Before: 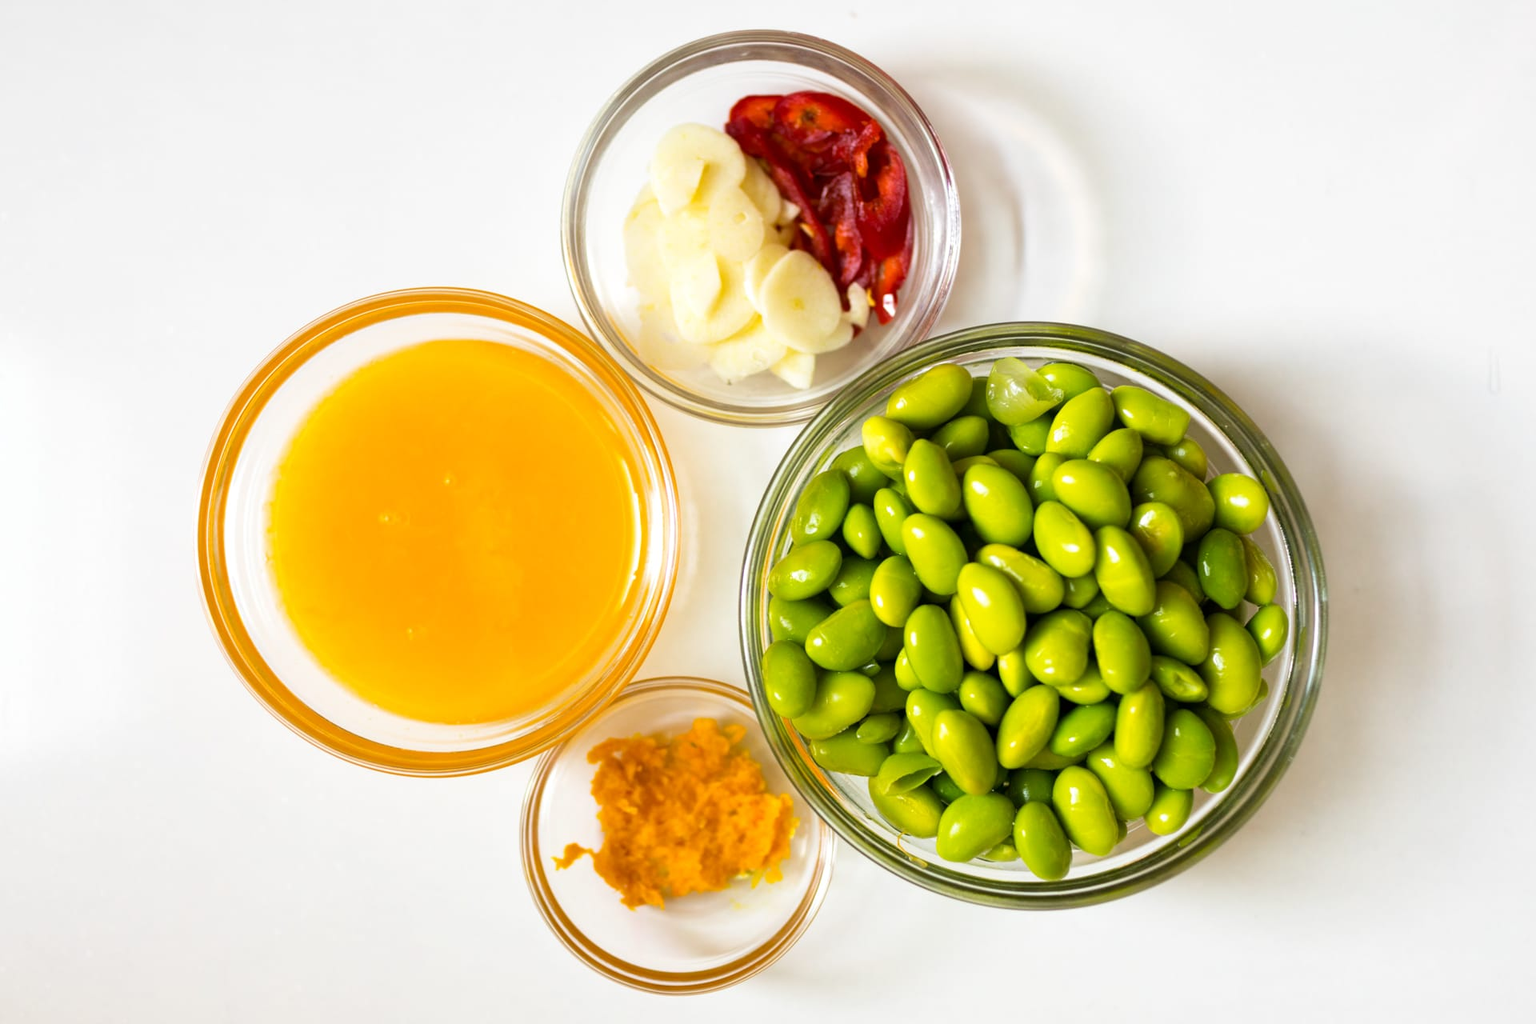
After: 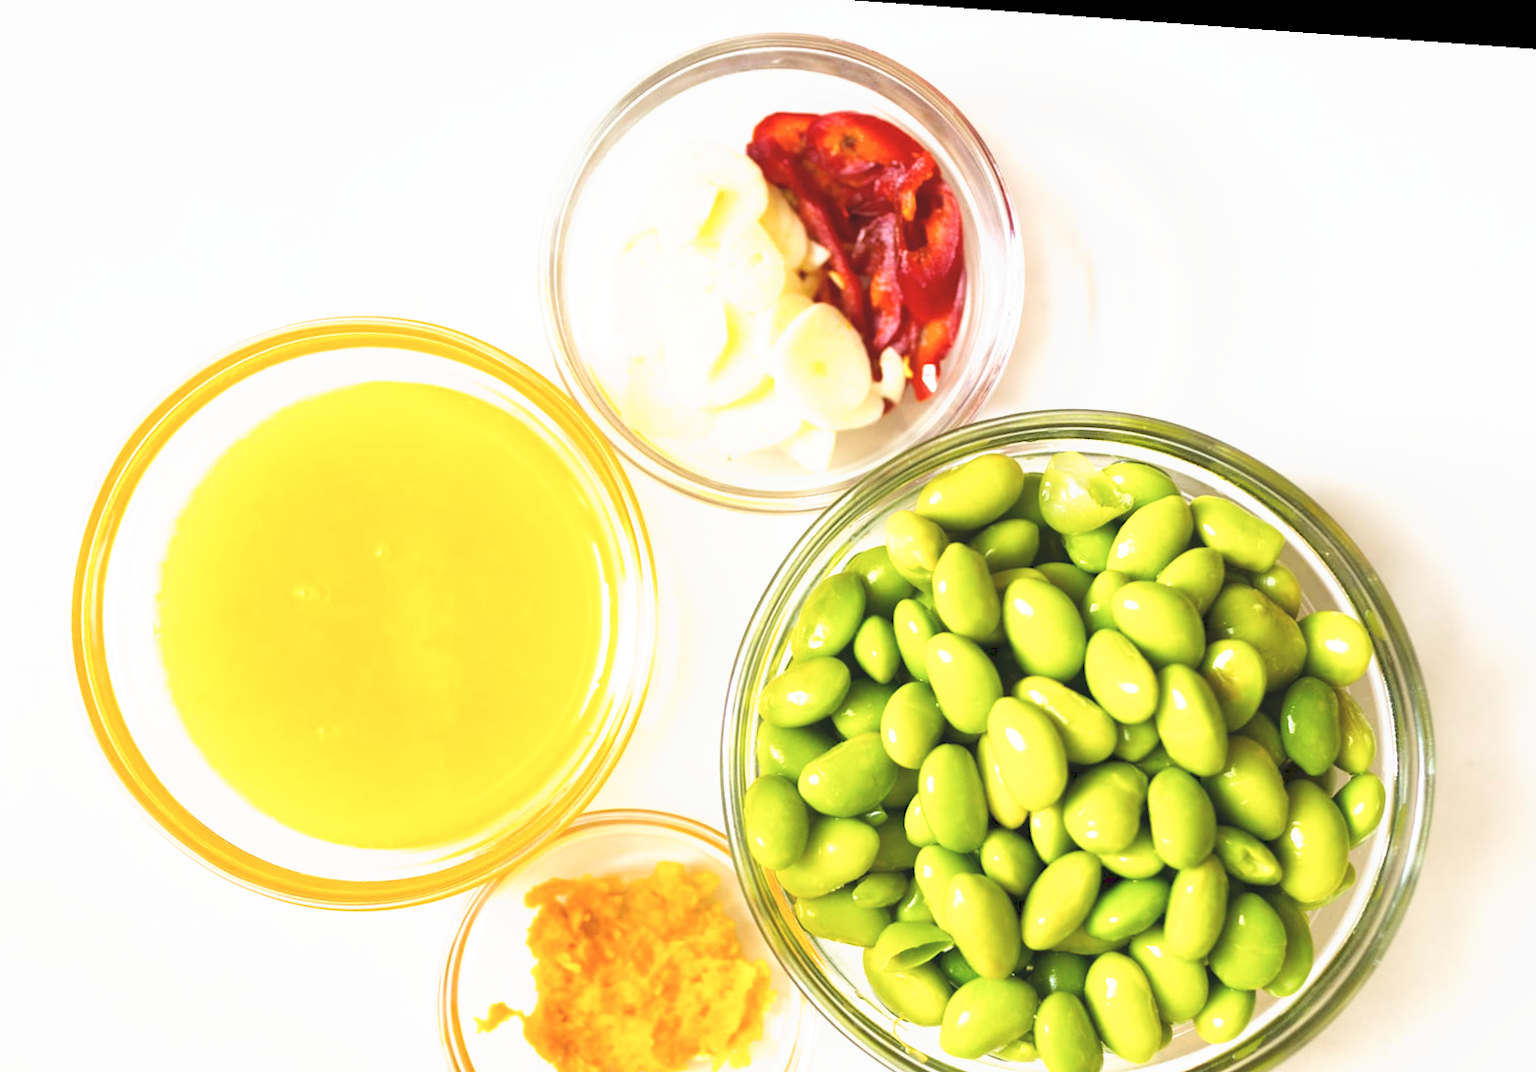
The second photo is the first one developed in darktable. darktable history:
tone curve: curves: ch0 [(0, 0) (0.003, 0.115) (0.011, 0.133) (0.025, 0.157) (0.044, 0.182) (0.069, 0.209) (0.1, 0.239) (0.136, 0.279) (0.177, 0.326) (0.224, 0.379) (0.277, 0.436) (0.335, 0.507) (0.399, 0.587) (0.468, 0.671) (0.543, 0.75) (0.623, 0.837) (0.709, 0.916) (0.801, 0.978) (0.898, 0.985) (1, 1)], preserve colors none
velvia: strength 9.25%
crop and rotate: left 10.77%, top 5.1%, right 10.41%, bottom 16.76%
rotate and perspective: rotation 4.1°, automatic cropping off
